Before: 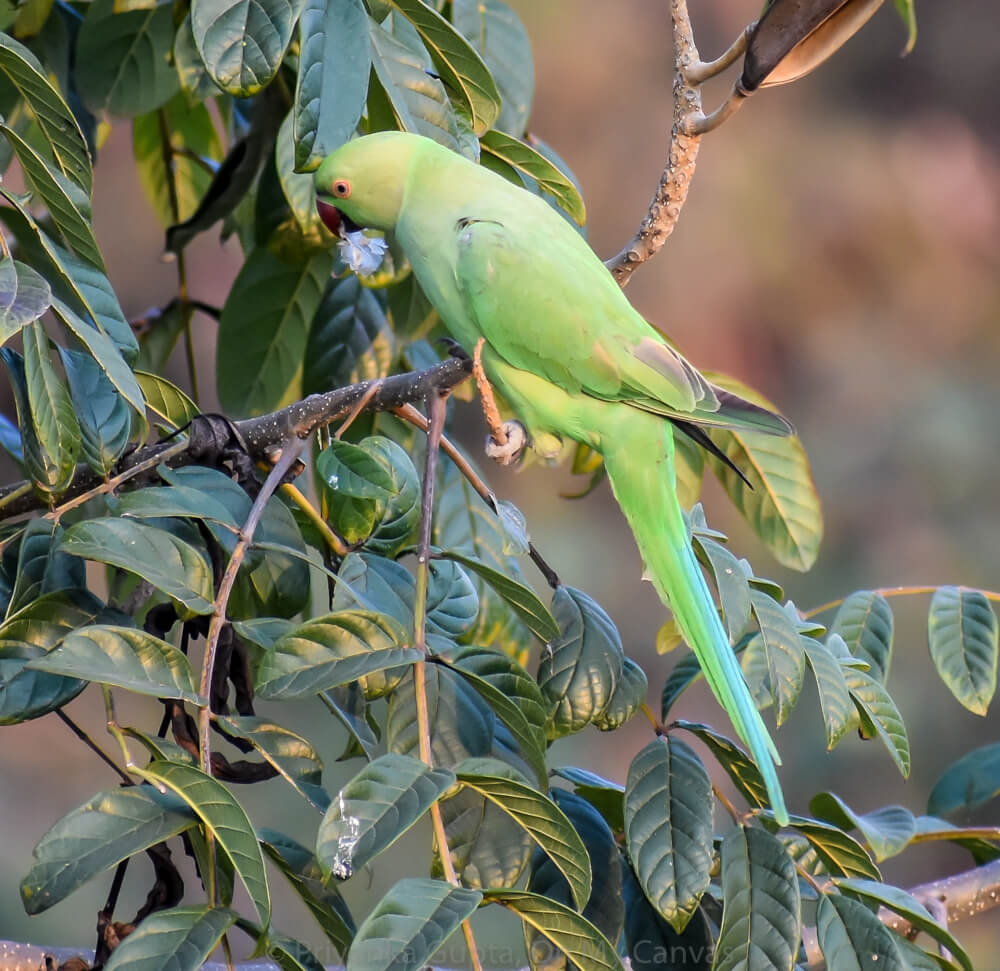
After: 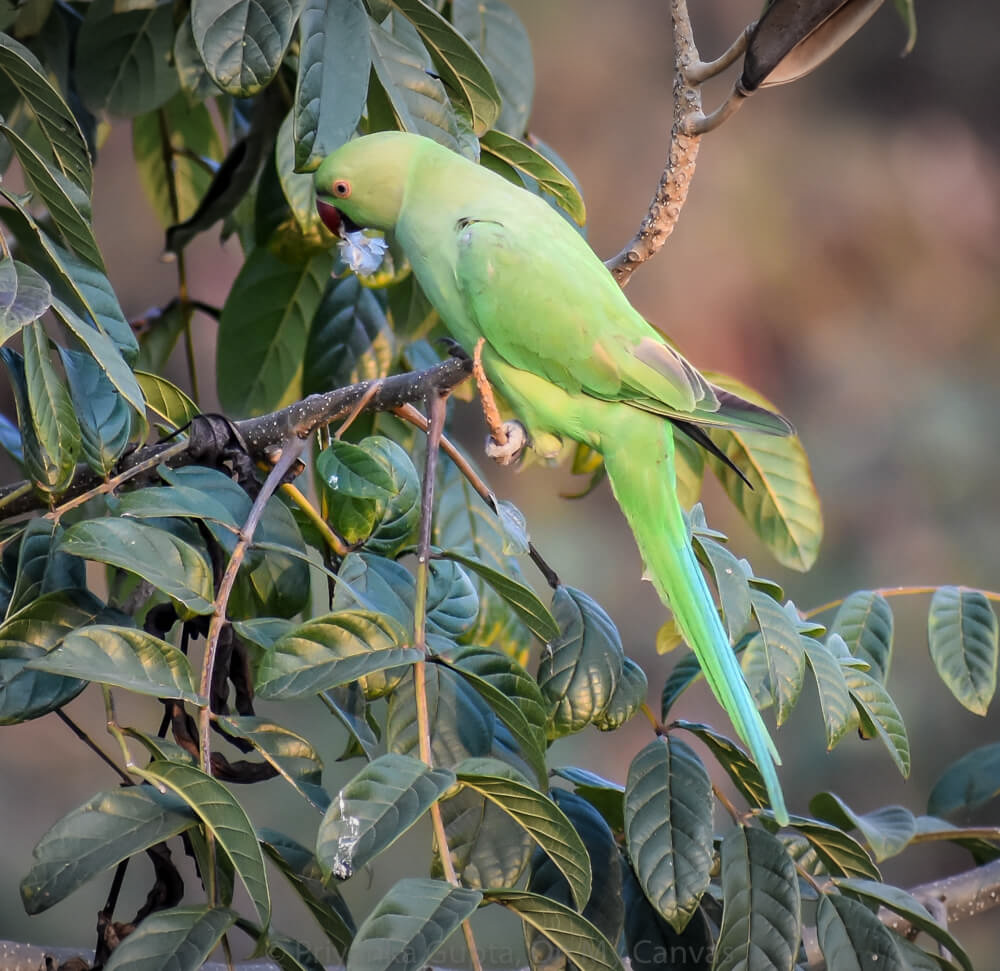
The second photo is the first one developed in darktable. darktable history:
vignetting: fall-off radius 99.05%, width/height ratio 1.344, unbound false
